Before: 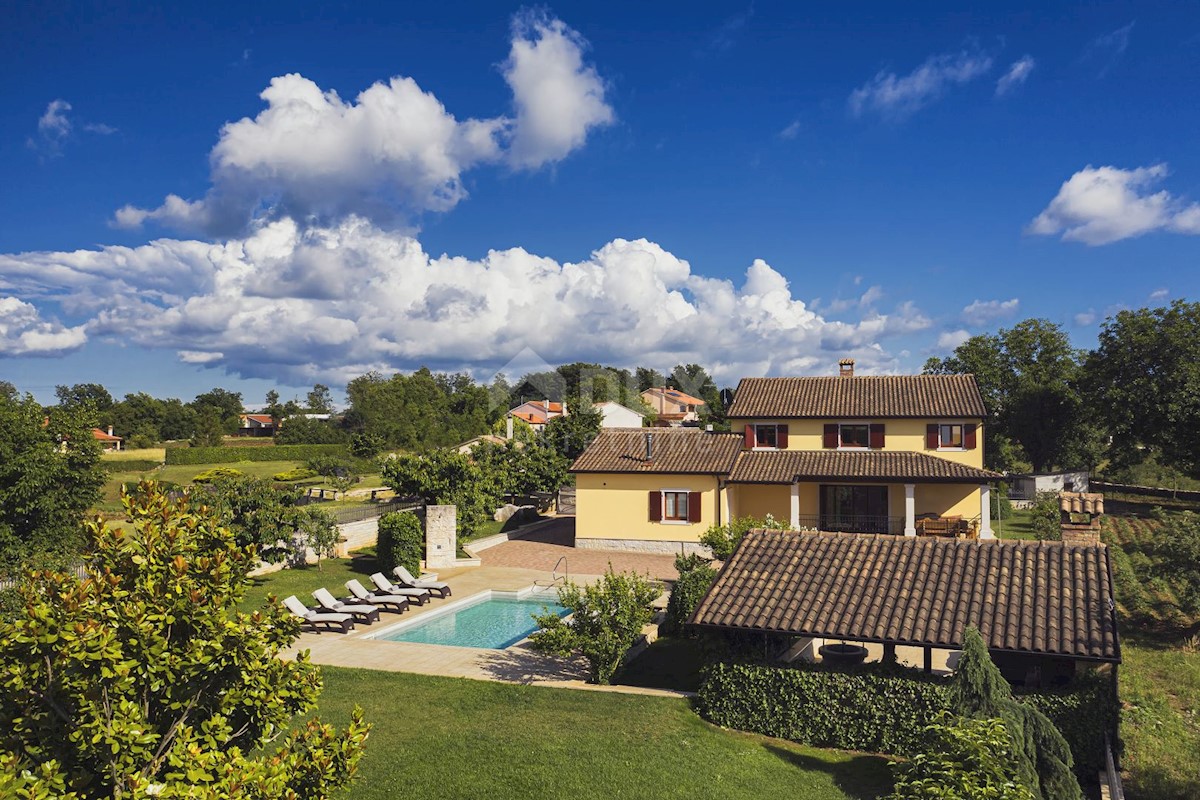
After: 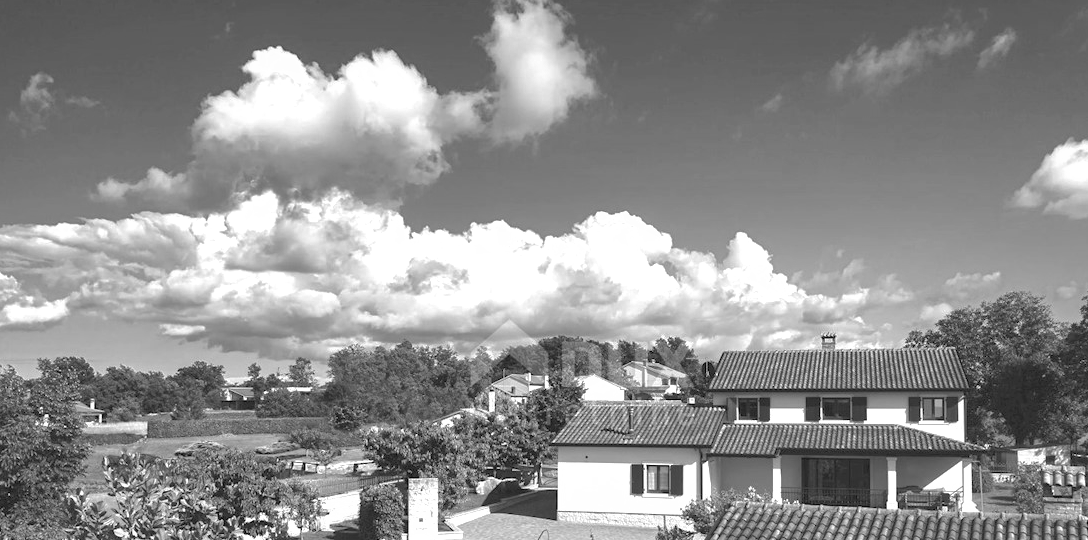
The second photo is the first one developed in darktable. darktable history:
exposure: exposure 0.74 EV, compensate highlight preservation false
crop: left 1.509%, top 3.452%, right 7.696%, bottom 28.452%
shadows and highlights: on, module defaults
monochrome: on, module defaults
